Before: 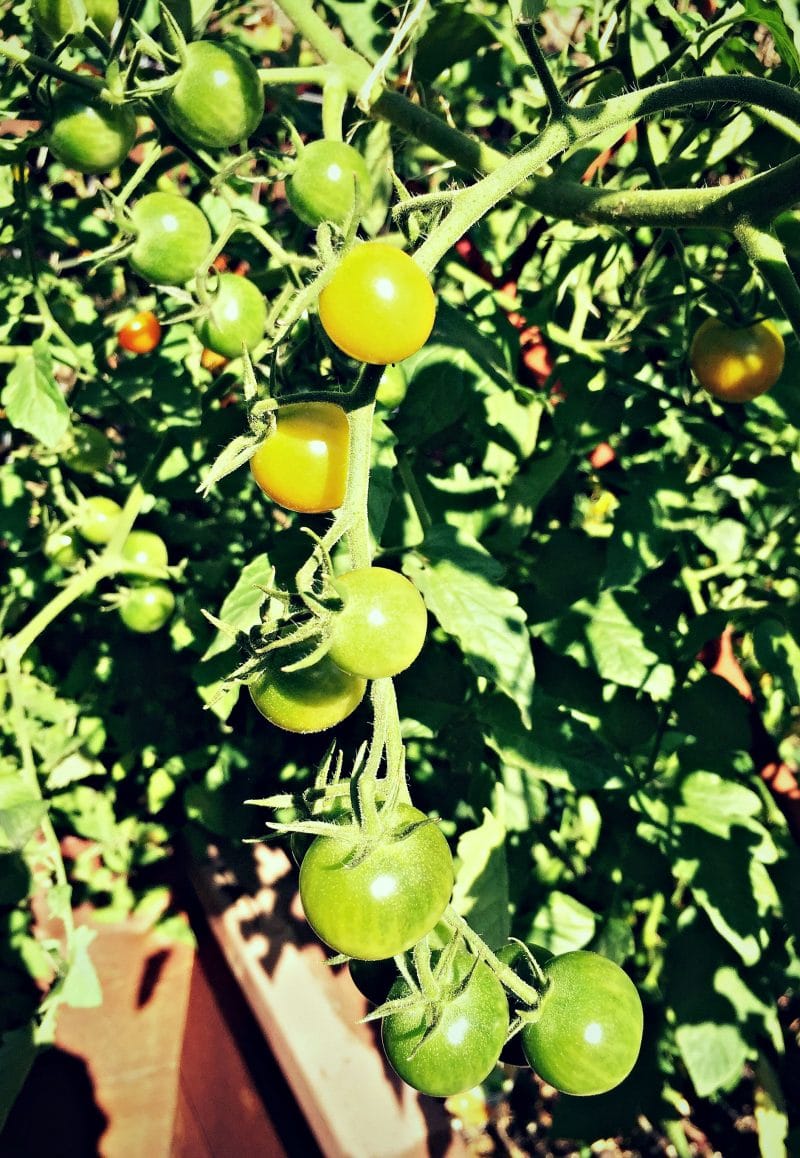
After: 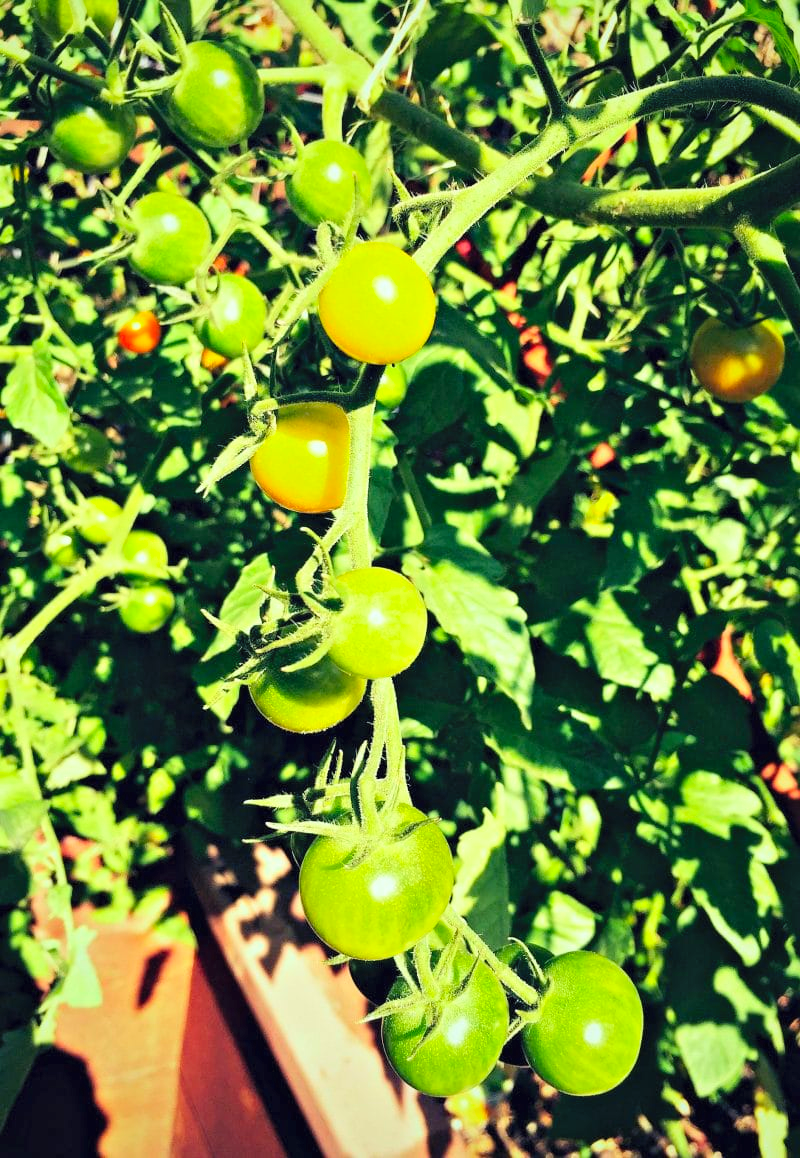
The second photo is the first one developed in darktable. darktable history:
contrast brightness saturation: contrast 0.069, brightness 0.179, saturation 0.398
